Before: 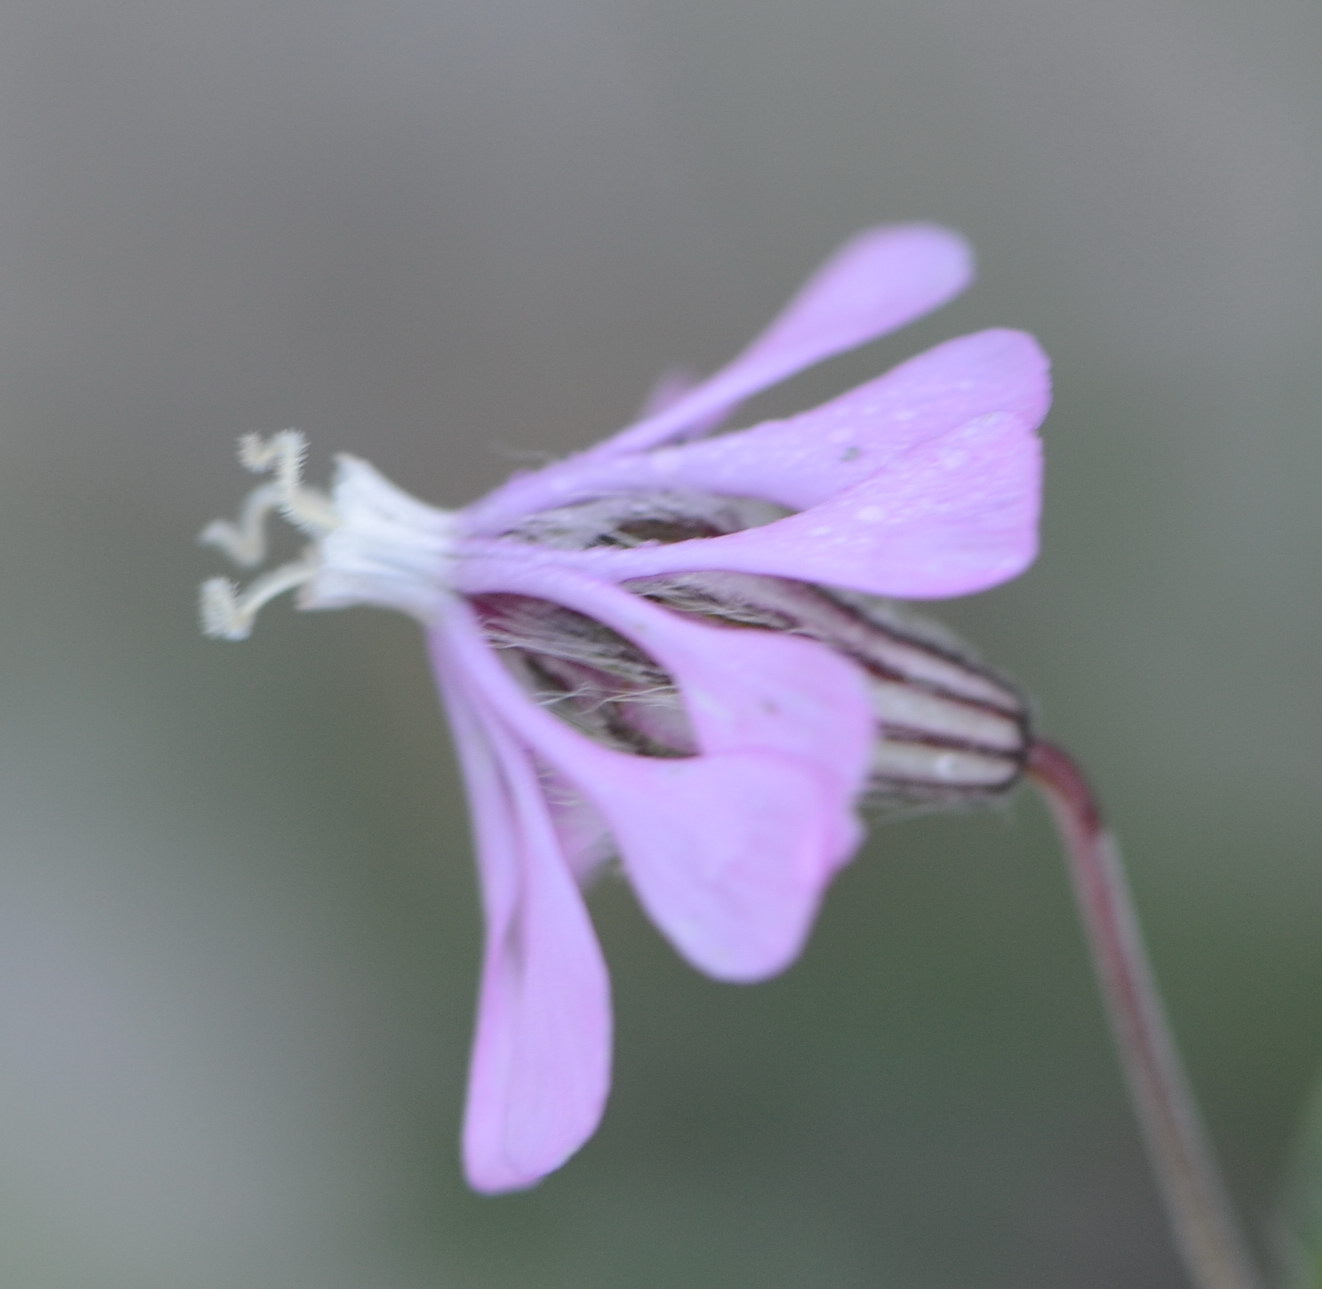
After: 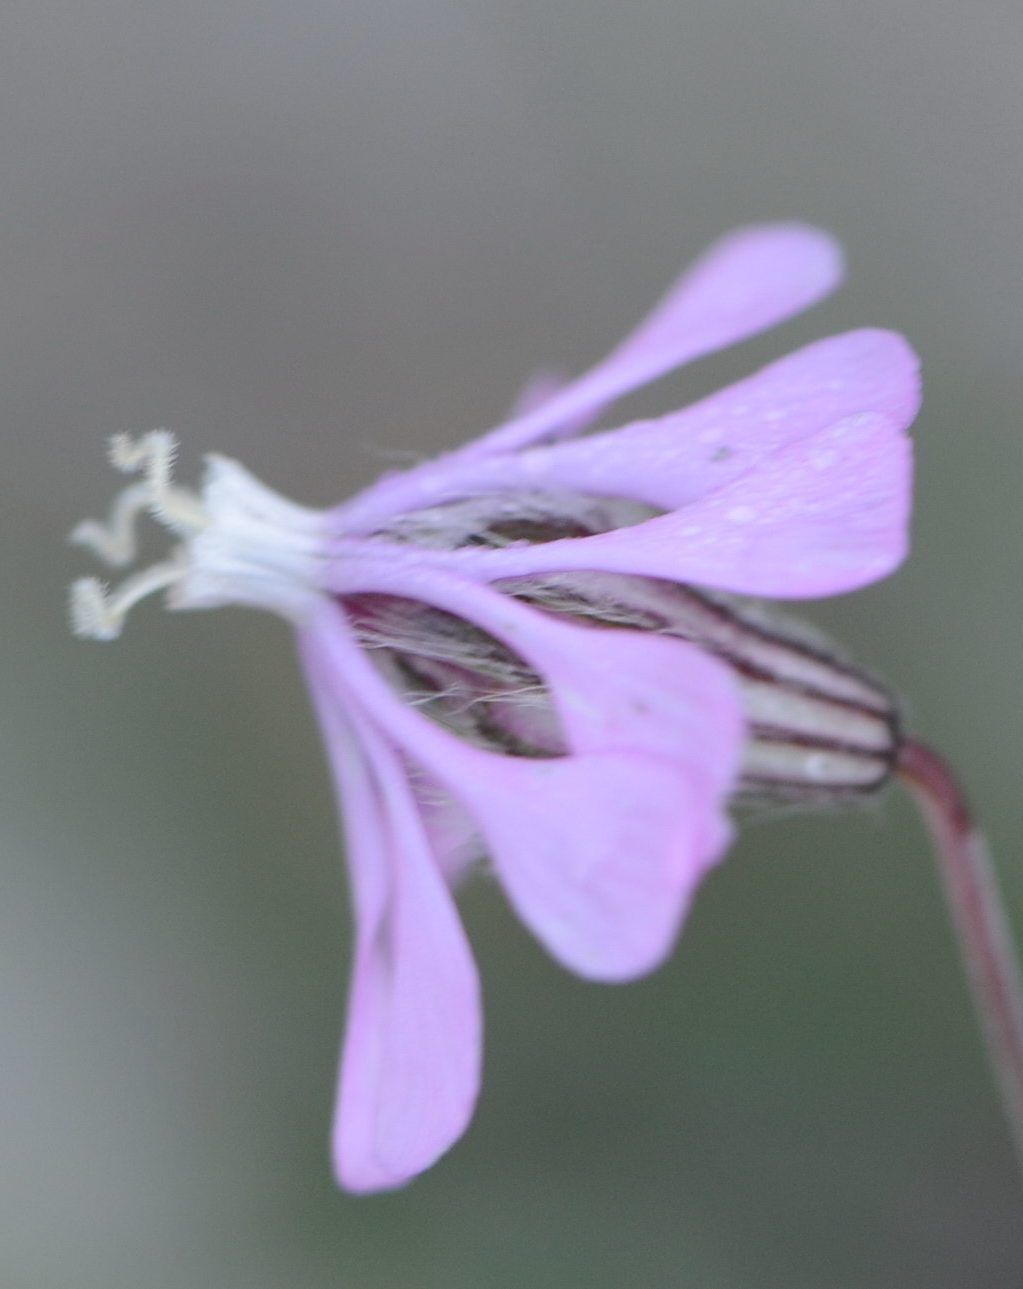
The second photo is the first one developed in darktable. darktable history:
crop: left 9.88%, right 12.664%
tone equalizer: on, module defaults
